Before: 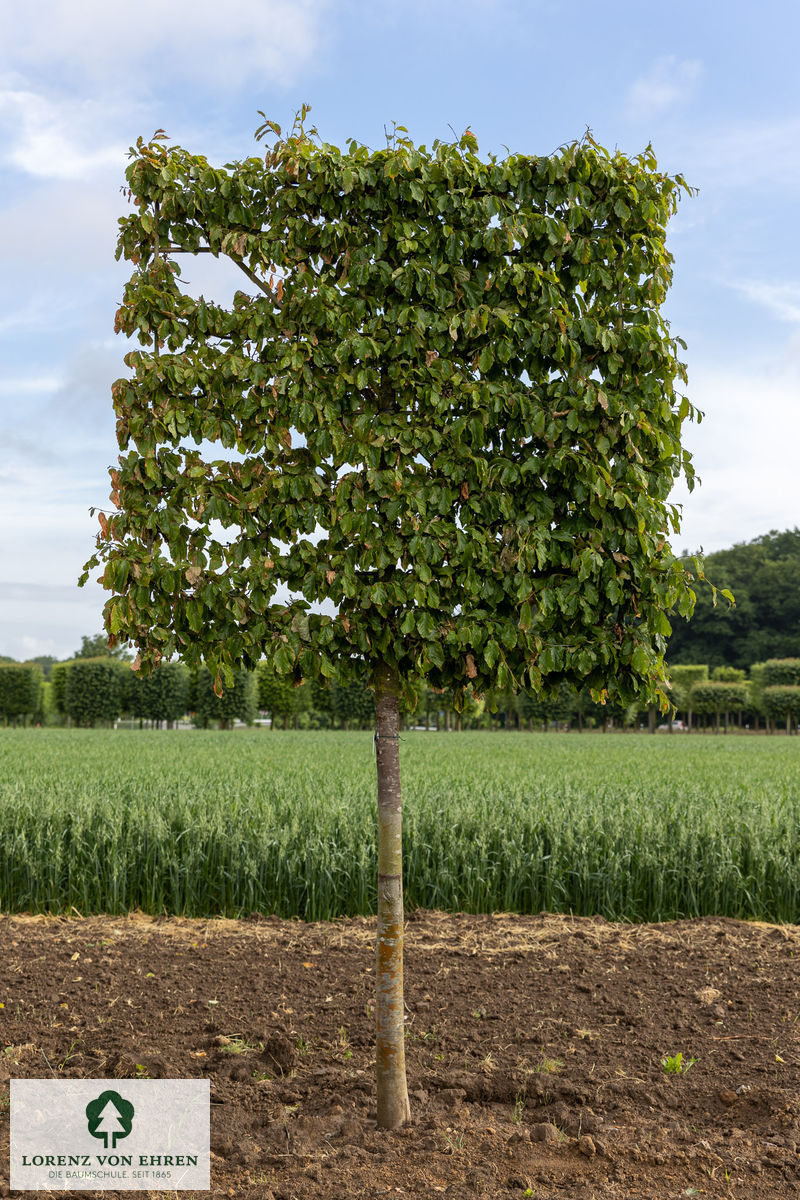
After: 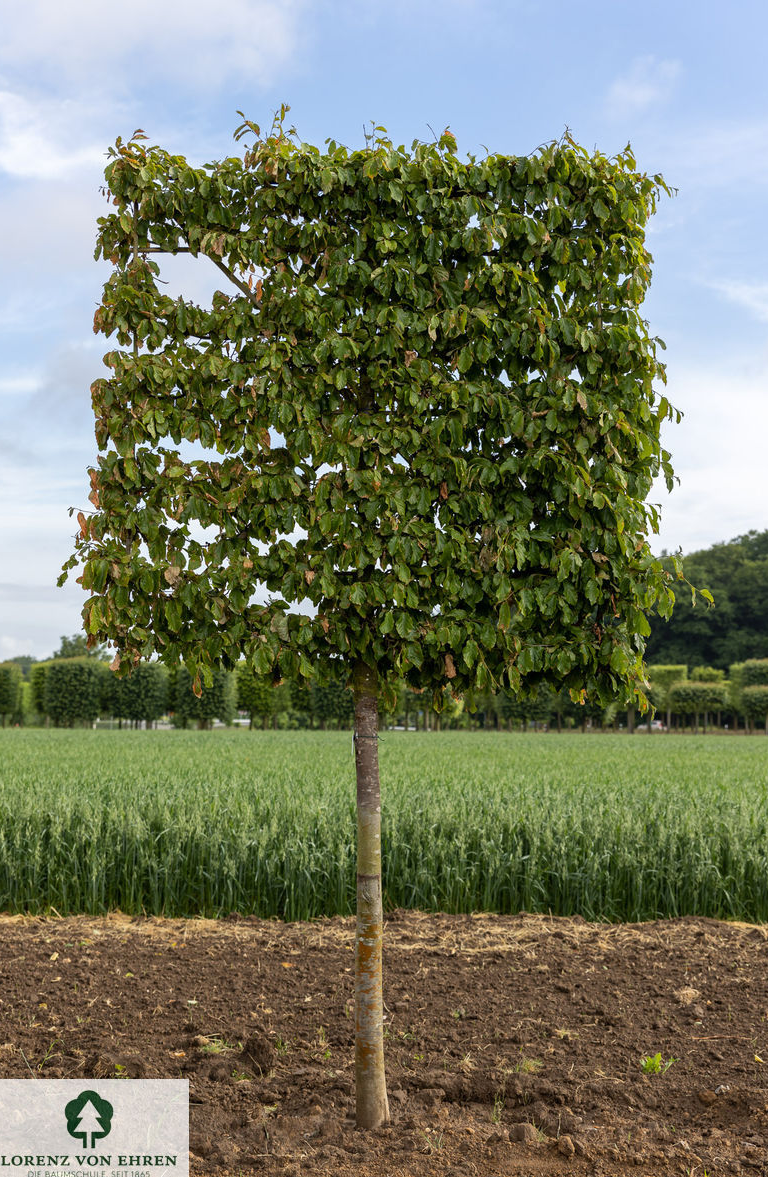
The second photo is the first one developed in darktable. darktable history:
crop and rotate: left 2.627%, right 1.339%, bottom 1.89%
